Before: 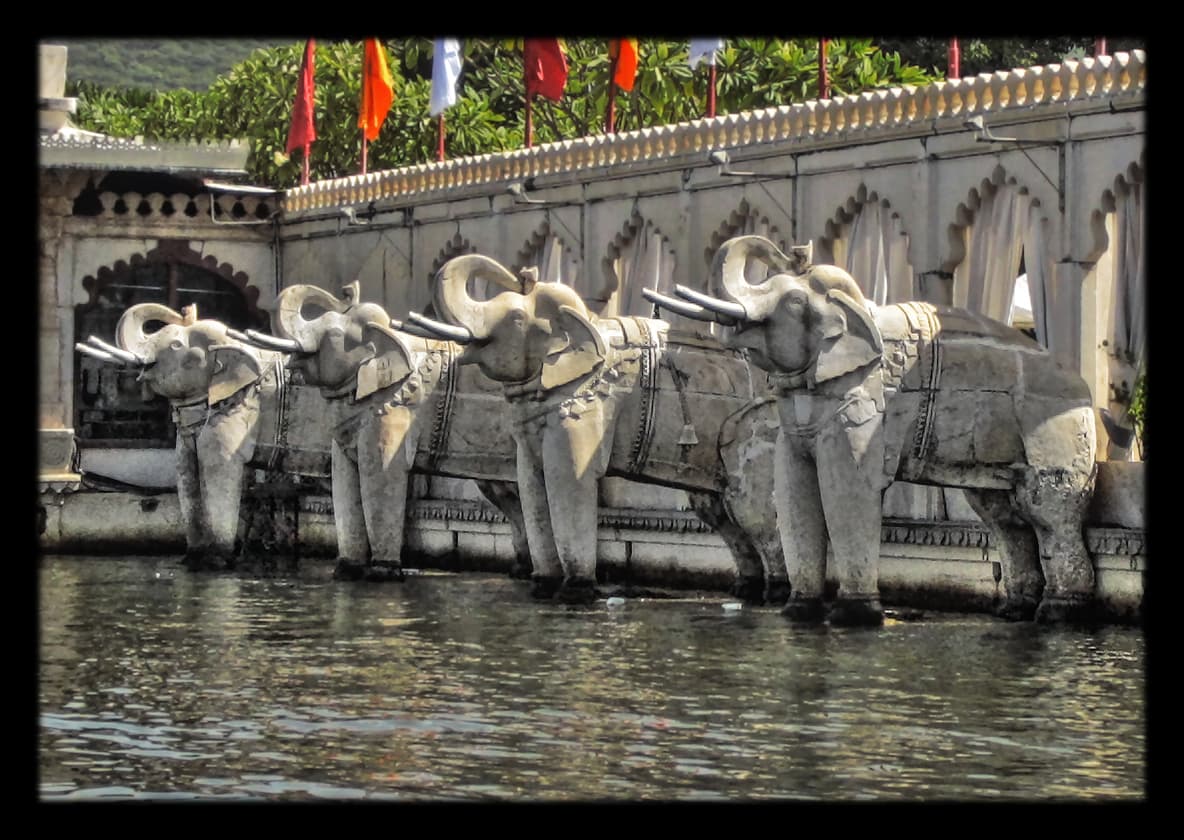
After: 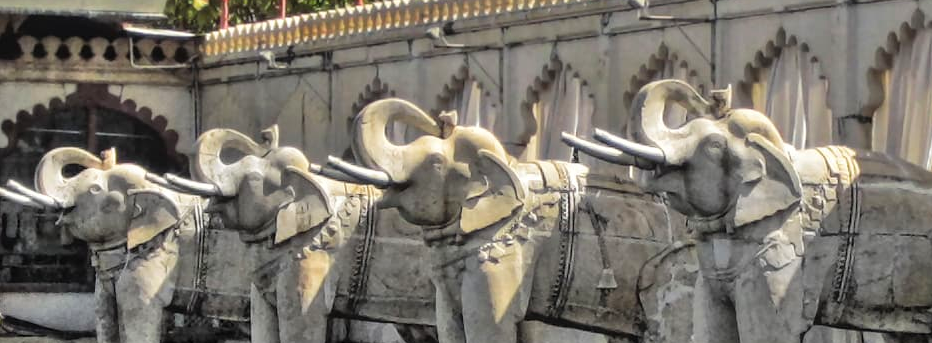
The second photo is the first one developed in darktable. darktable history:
contrast brightness saturation: contrast 0.05, brightness 0.064, saturation 0.011
color balance rgb: power › hue 75.25°, perceptual saturation grading › global saturation 19.455%
crop: left 6.87%, top 18.66%, right 14.34%, bottom 40.493%
